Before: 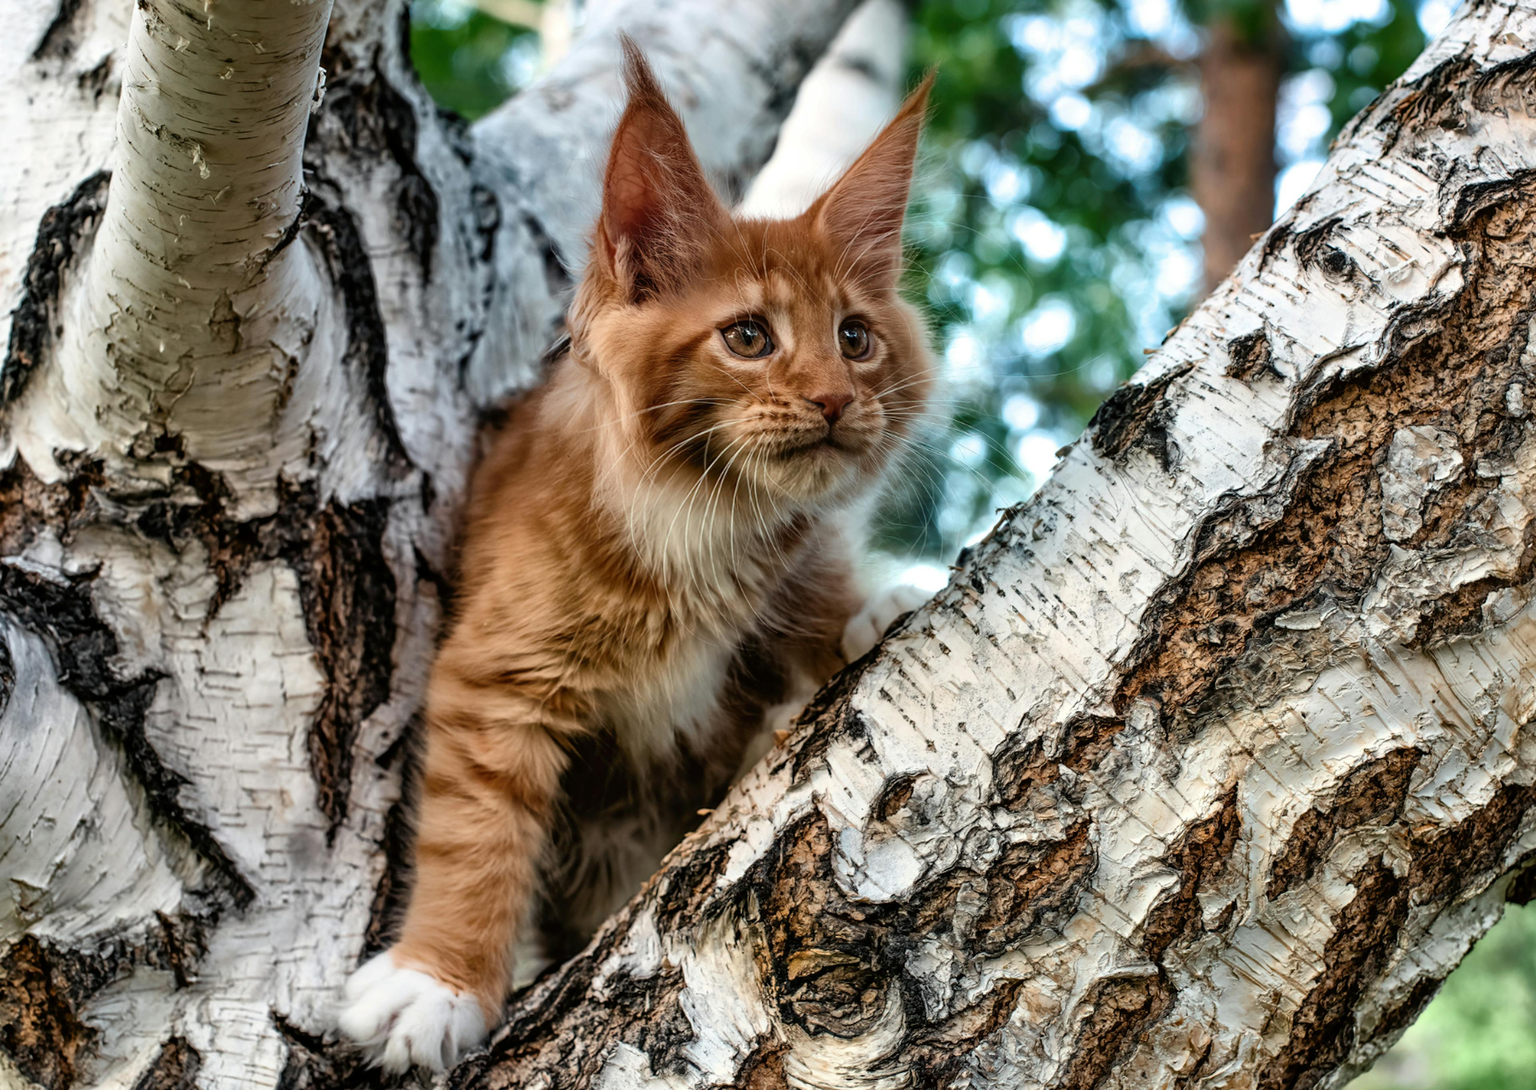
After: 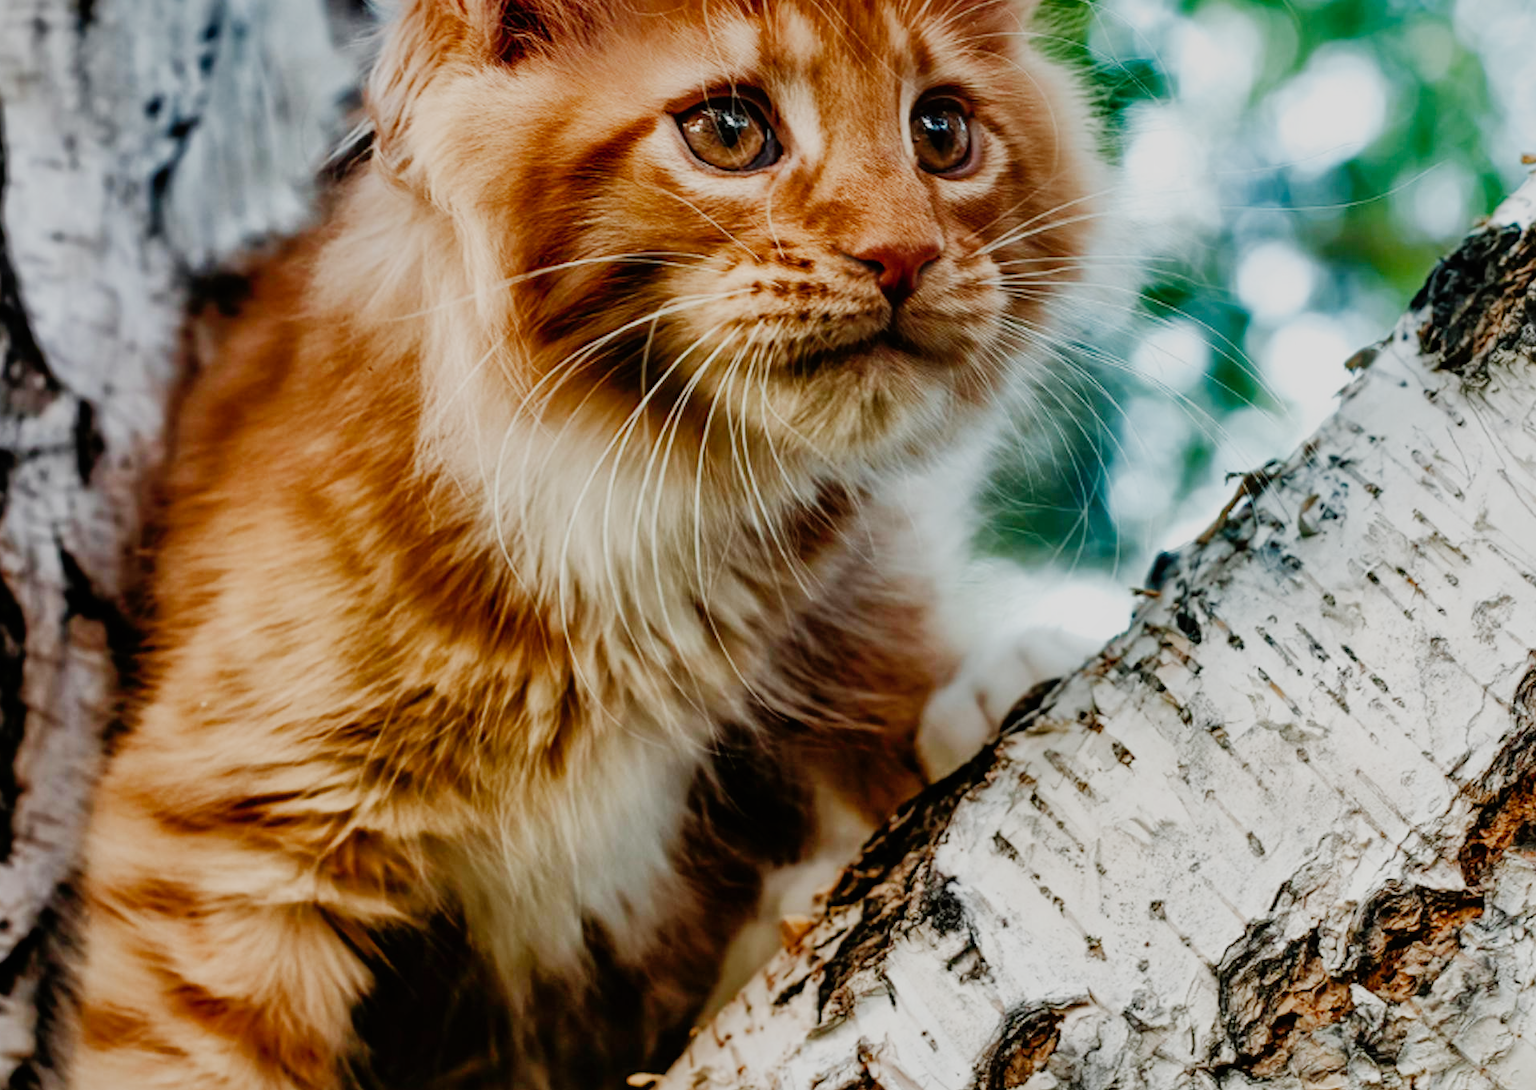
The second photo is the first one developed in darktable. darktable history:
bloom: size 9%, threshold 100%, strength 7%
color balance rgb: perceptual saturation grading › global saturation 20%, perceptual saturation grading › highlights -50%, perceptual saturation grading › shadows 30%, perceptual brilliance grading › global brilliance 10%, perceptual brilliance grading › shadows 15%
shadows and highlights: on, module defaults
crop: left 25%, top 25%, right 25%, bottom 25%
sigmoid: skew -0.2, preserve hue 0%, red attenuation 0.1, red rotation 0.035, green attenuation 0.1, green rotation -0.017, blue attenuation 0.15, blue rotation -0.052, base primaries Rec2020
